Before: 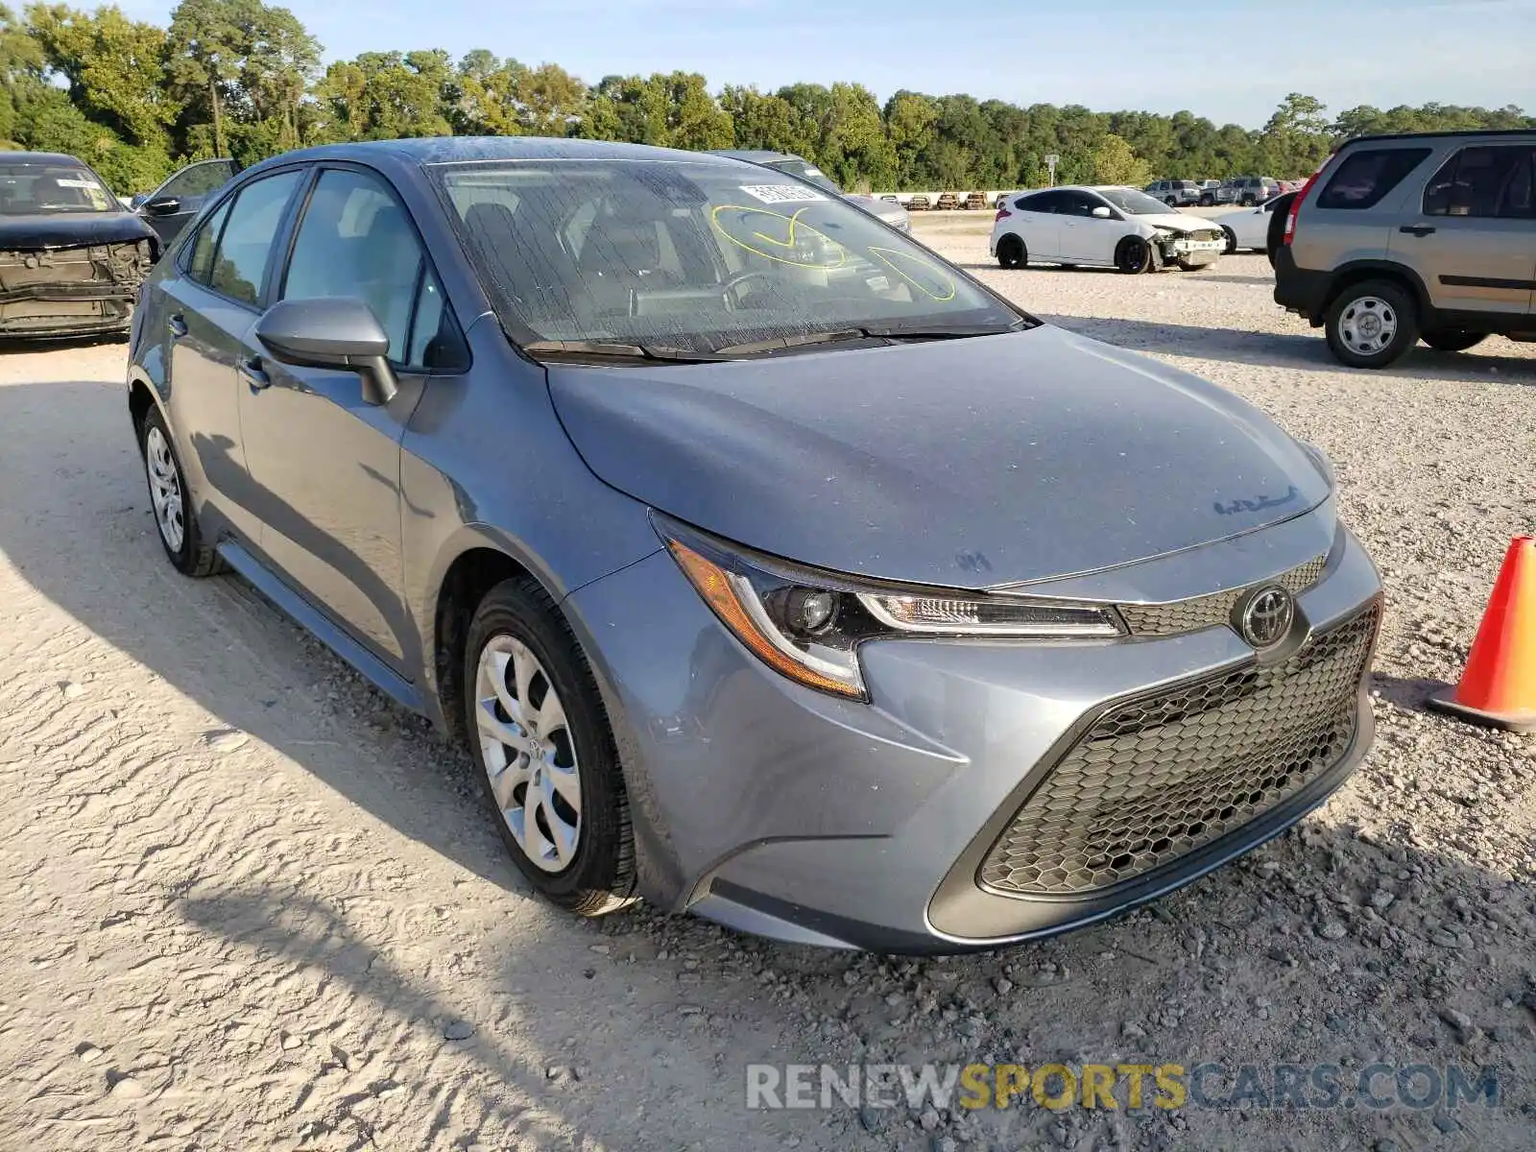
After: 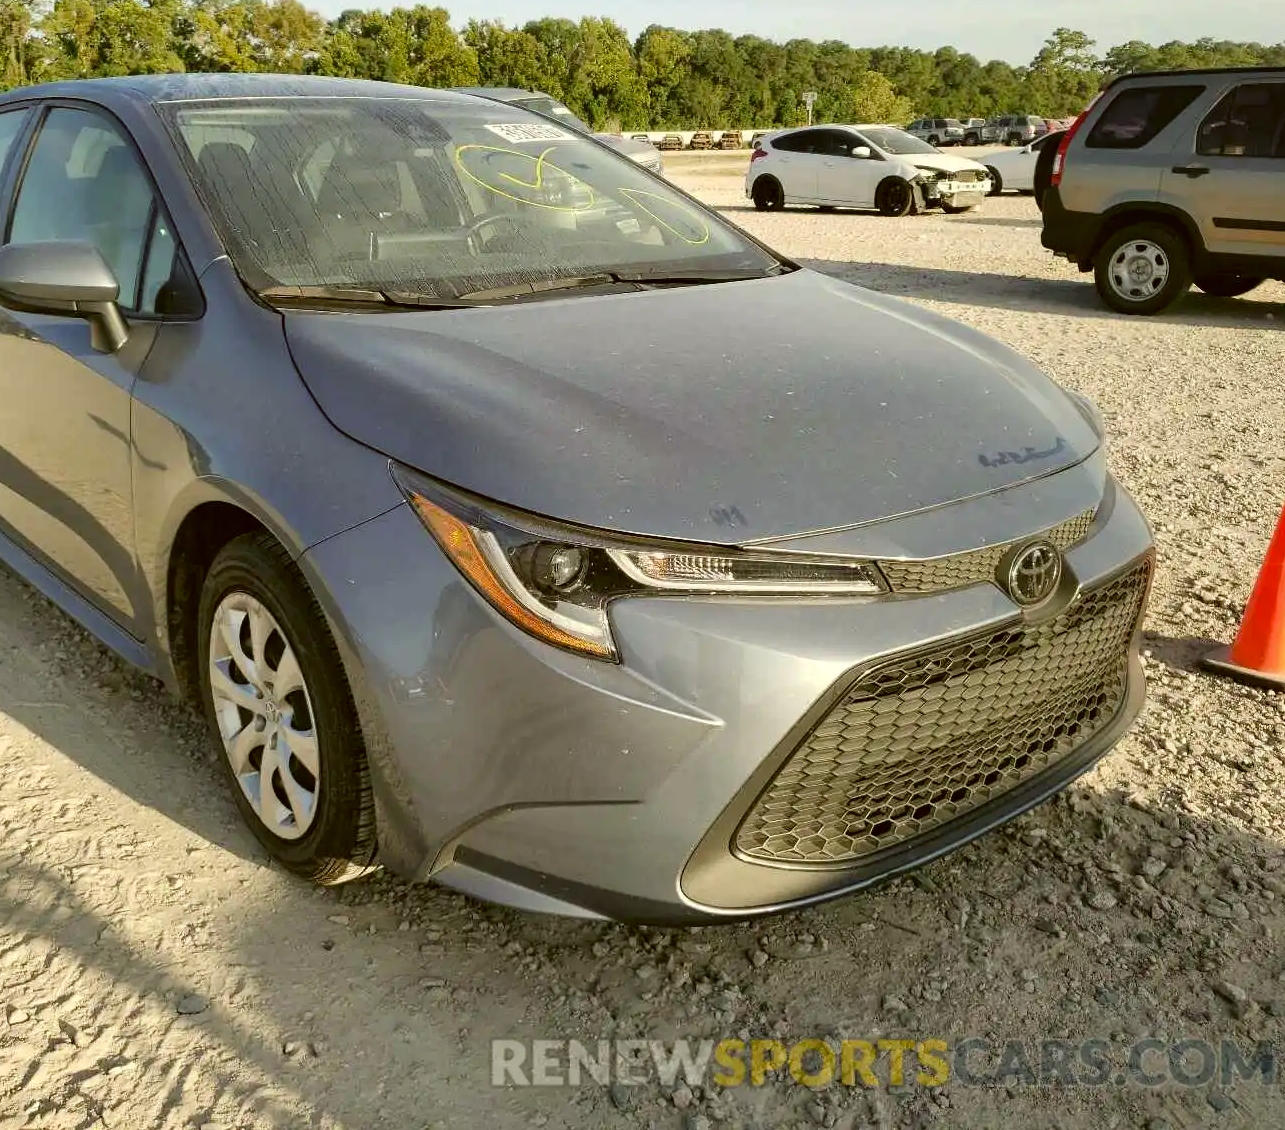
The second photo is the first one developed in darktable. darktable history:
color correction: highlights a* -1.38, highlights b* 10.46, shadows a* 0.32, shadows b* 18.71
crop and rotate: left 17.923%, top 5.778%, right 1.762%
